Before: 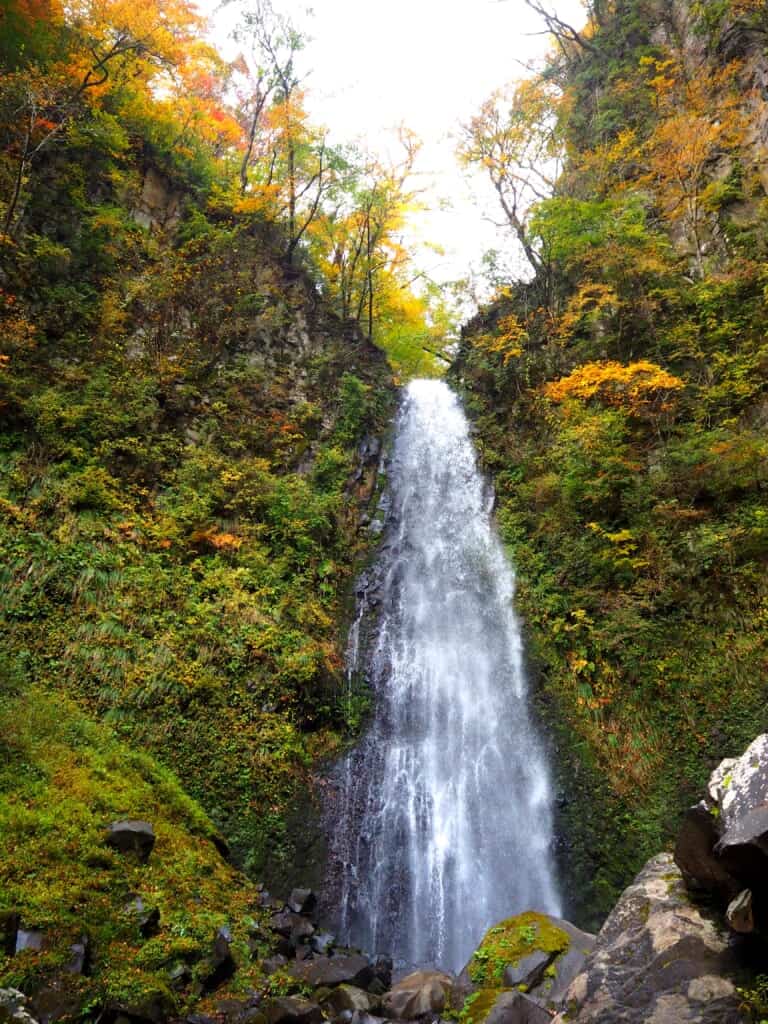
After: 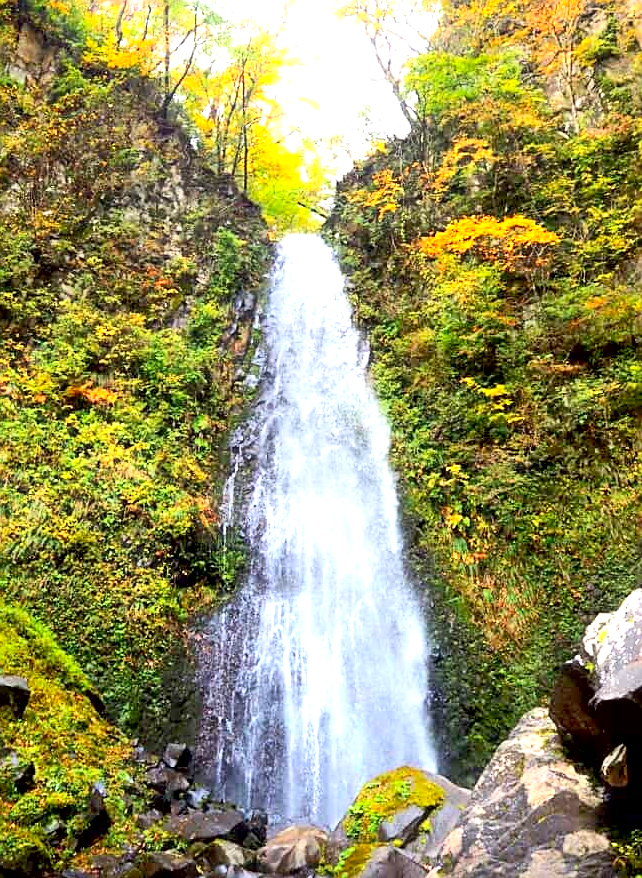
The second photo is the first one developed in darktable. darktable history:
haze removal: strength -0.1, adaptive false
contrast brightness saturation: contrast 0.2, brightness 0.16, saturation 0.22
sharpen: on, module defaults
tone curve: color space Lab, linked channels, preserve colors none
crop: left 16.315%, top 14.246%
exposure: black level correction 0.008, exposure 0.979 EV, compensate highlight preservation false
